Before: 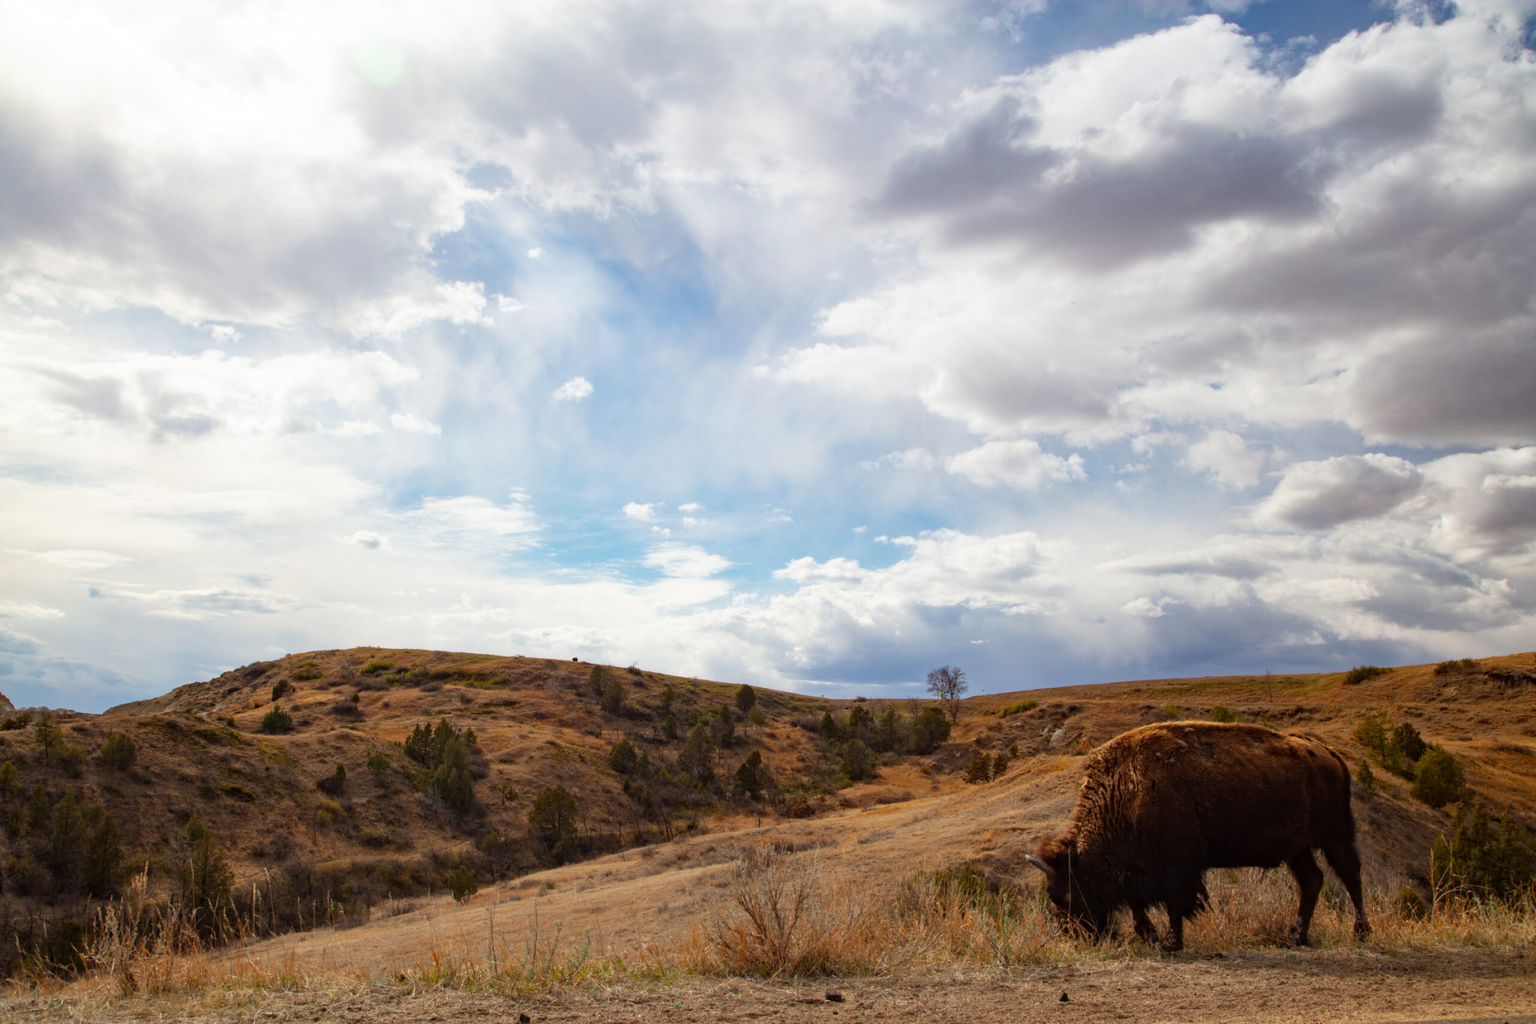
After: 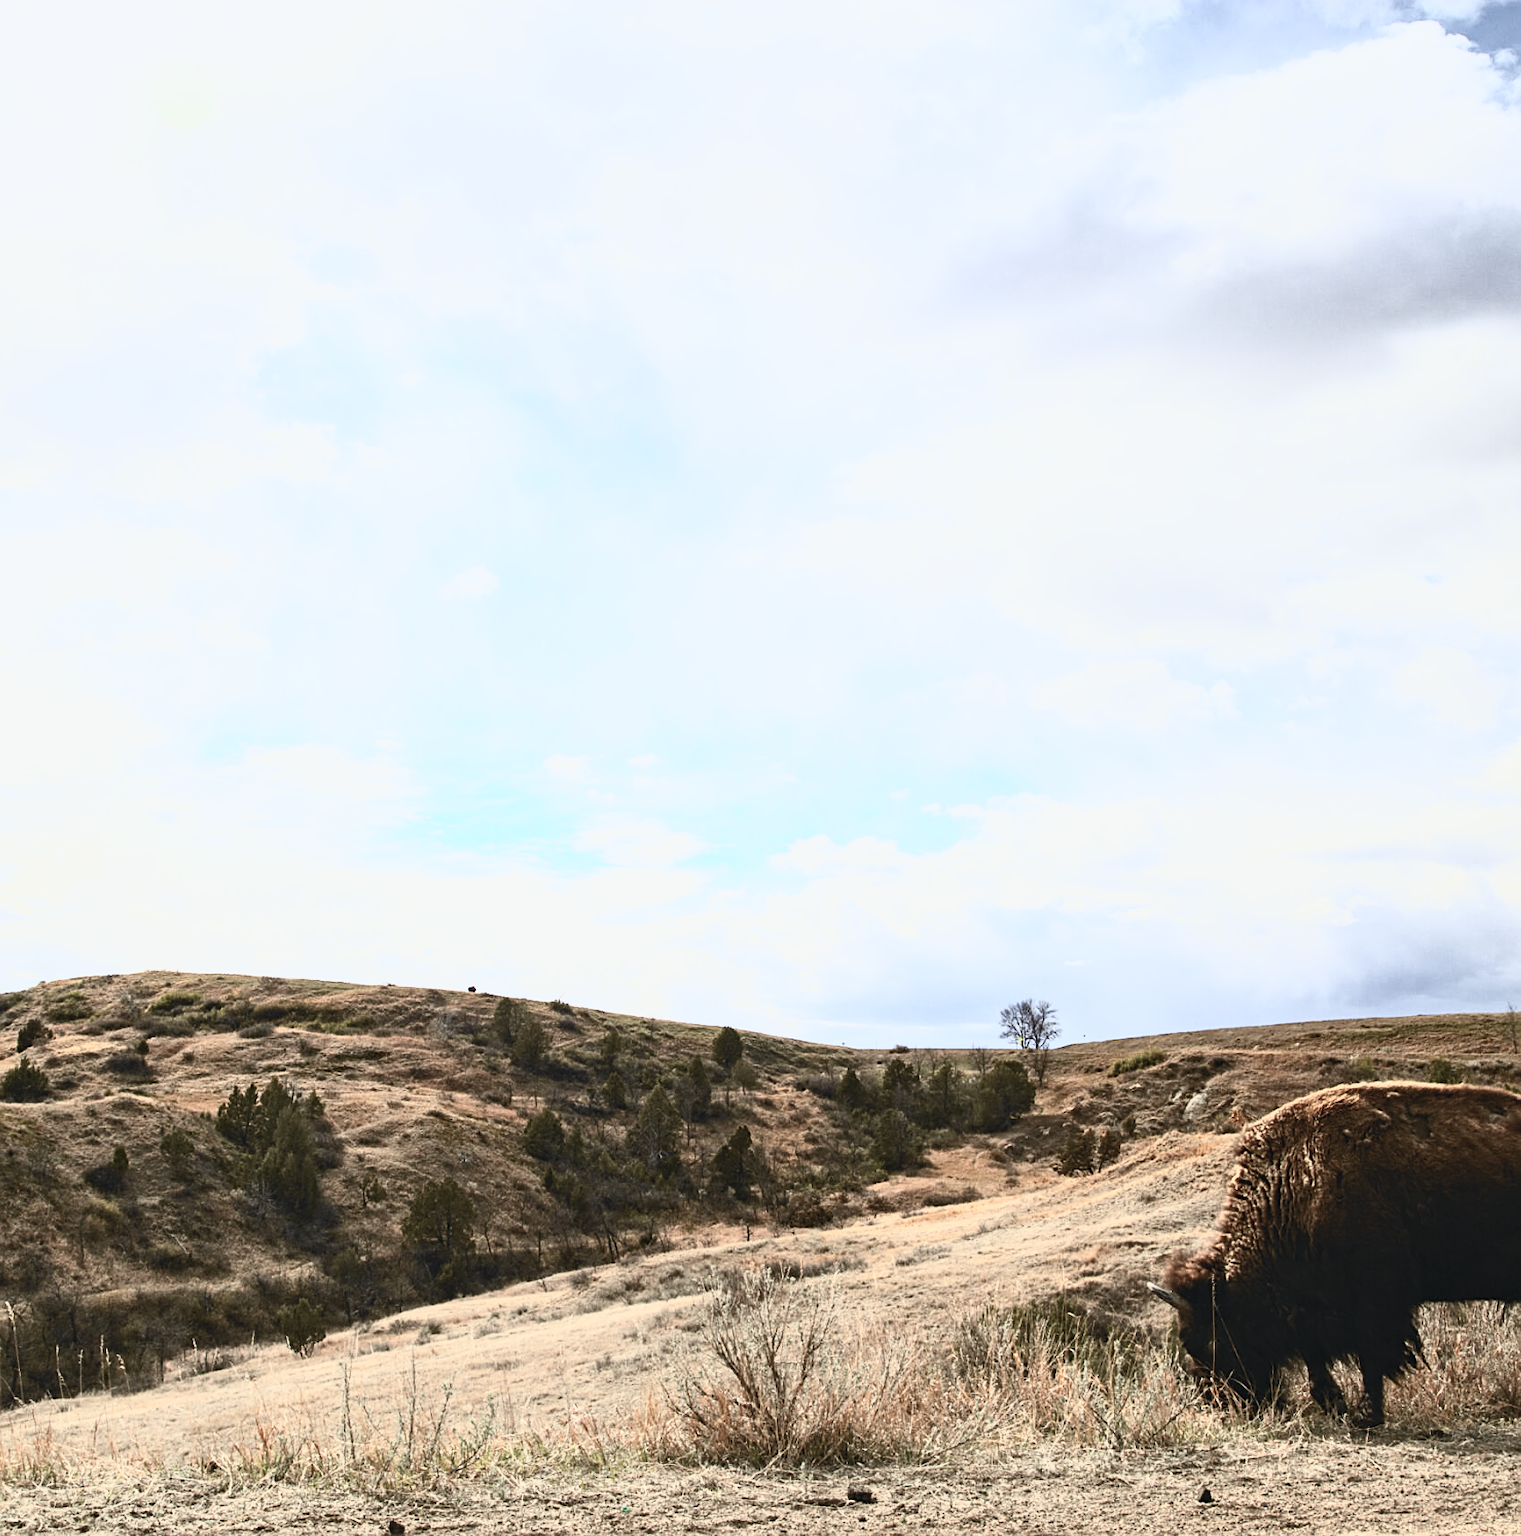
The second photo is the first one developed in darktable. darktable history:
crop: left 16.99%, right 16.928%
contrast brightness saturation: contrast 0.556, brightness 0.573, saturation -0.35
tone curve: curves: ch0 [(0, 0.039) (0.104, 0.103) (0.273, 0.267) (0.448, 0.487) (0.704, 0.761) (0.886, 0.922) (0.994, 0.971)]; ch1 [(0, 0) (0.335, 0.298) (0.446, 0.413) (0.485, 0.487) (0.515, 0.503) (0.566, 0.563) (0.641, 0.655) (1, 1)]; ch2 [(0, 0) (0.314, 0.301) (0.421, 0.411) (0.502, 0.494) (0.528, 0.54) (0.557, 0.559) (0.612, 0.605) (0.722, 0.686) (1, 1)], color space Lab, independent channels, preserve colors none
sharpen: on, module defaults
